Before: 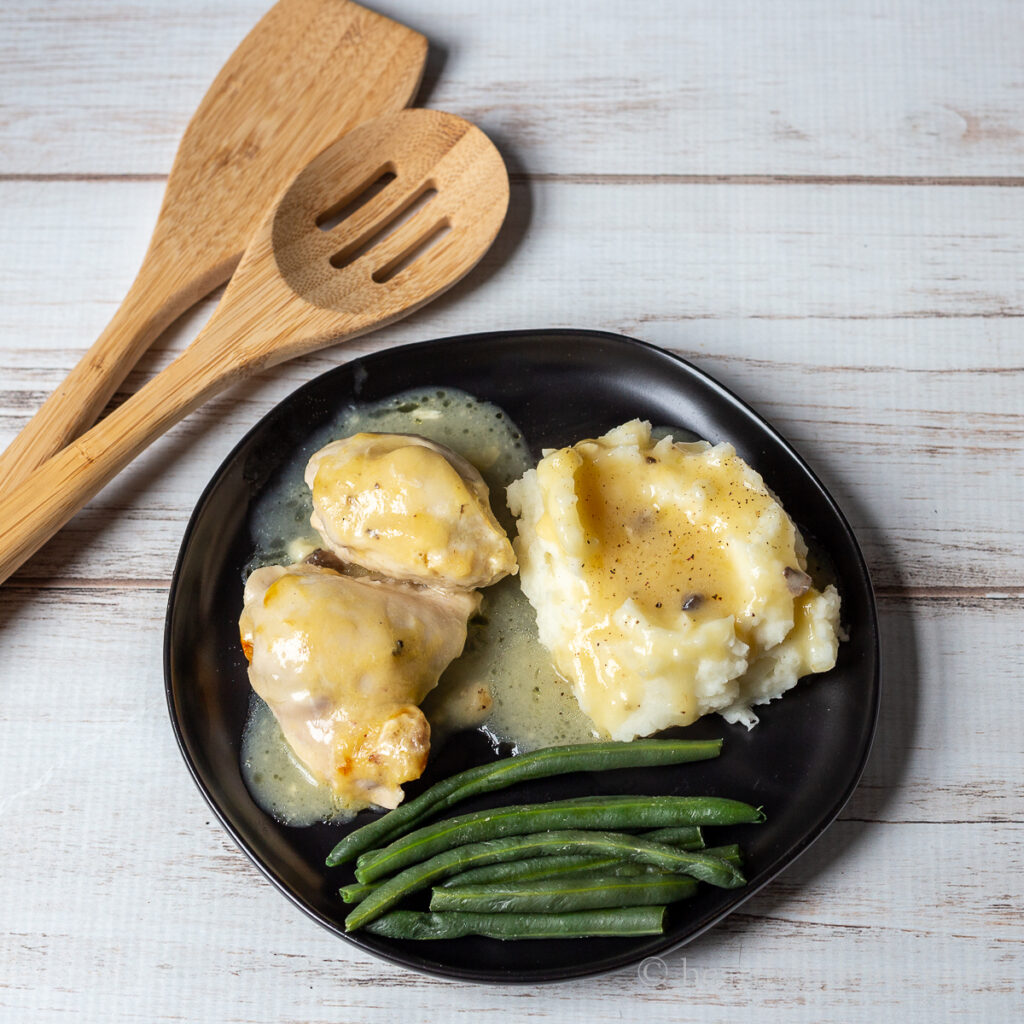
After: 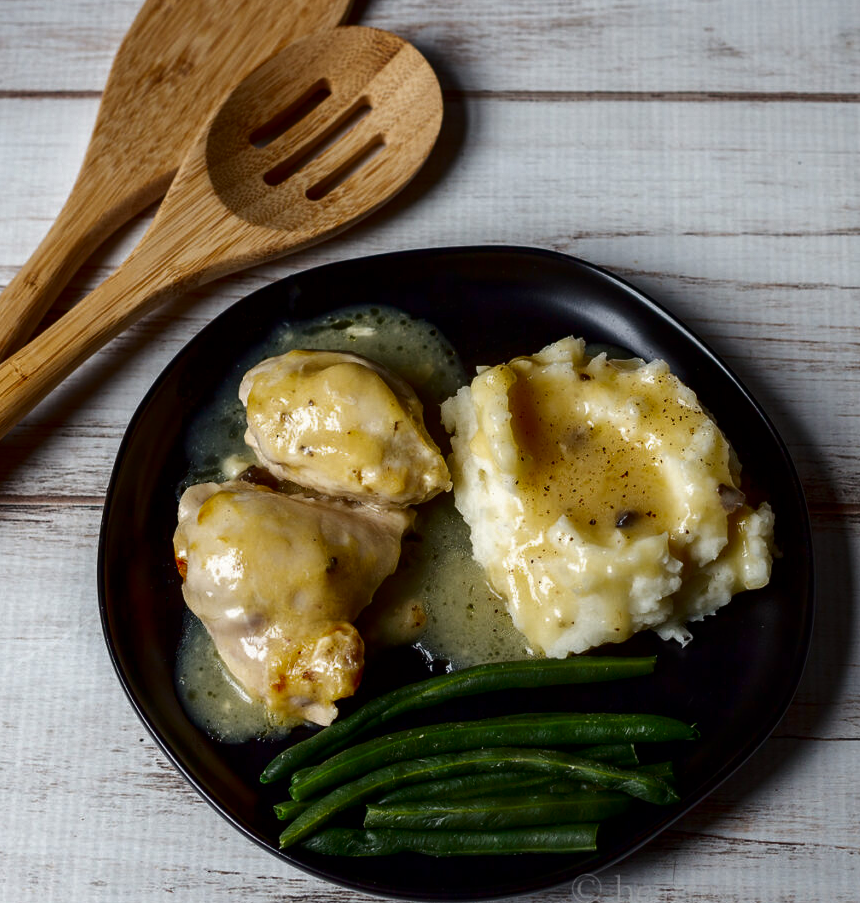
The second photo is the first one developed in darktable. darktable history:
crop: left 6.446%, top 8.188%, right 9.538%, bottom 3.548%
contrast brightness saturation: brightness -0.52
